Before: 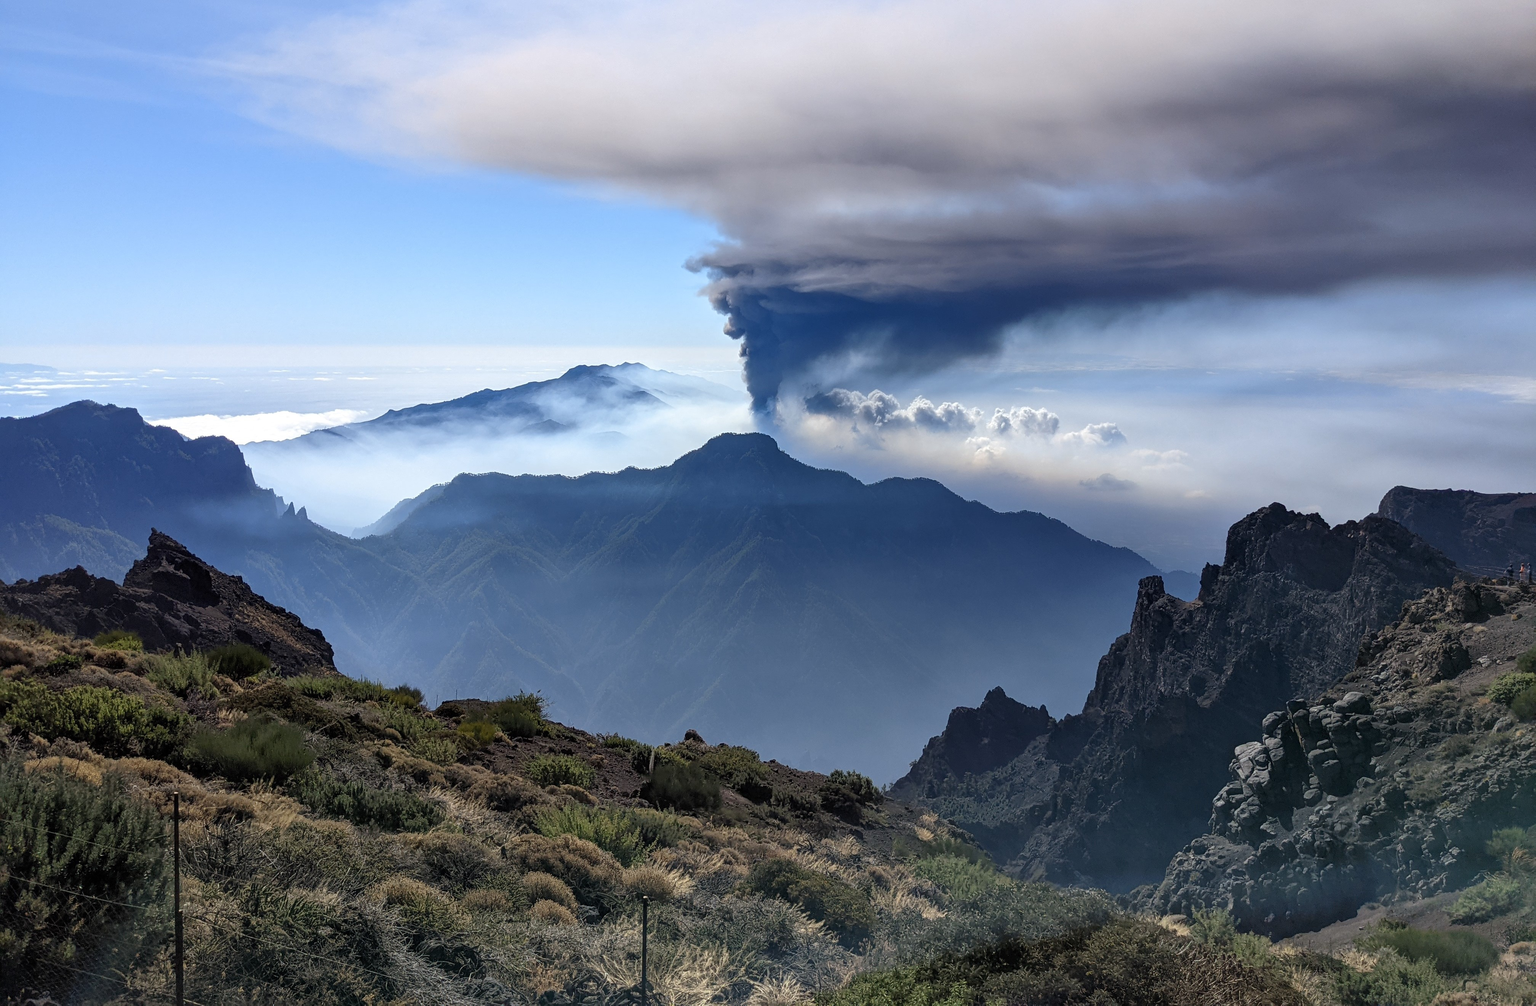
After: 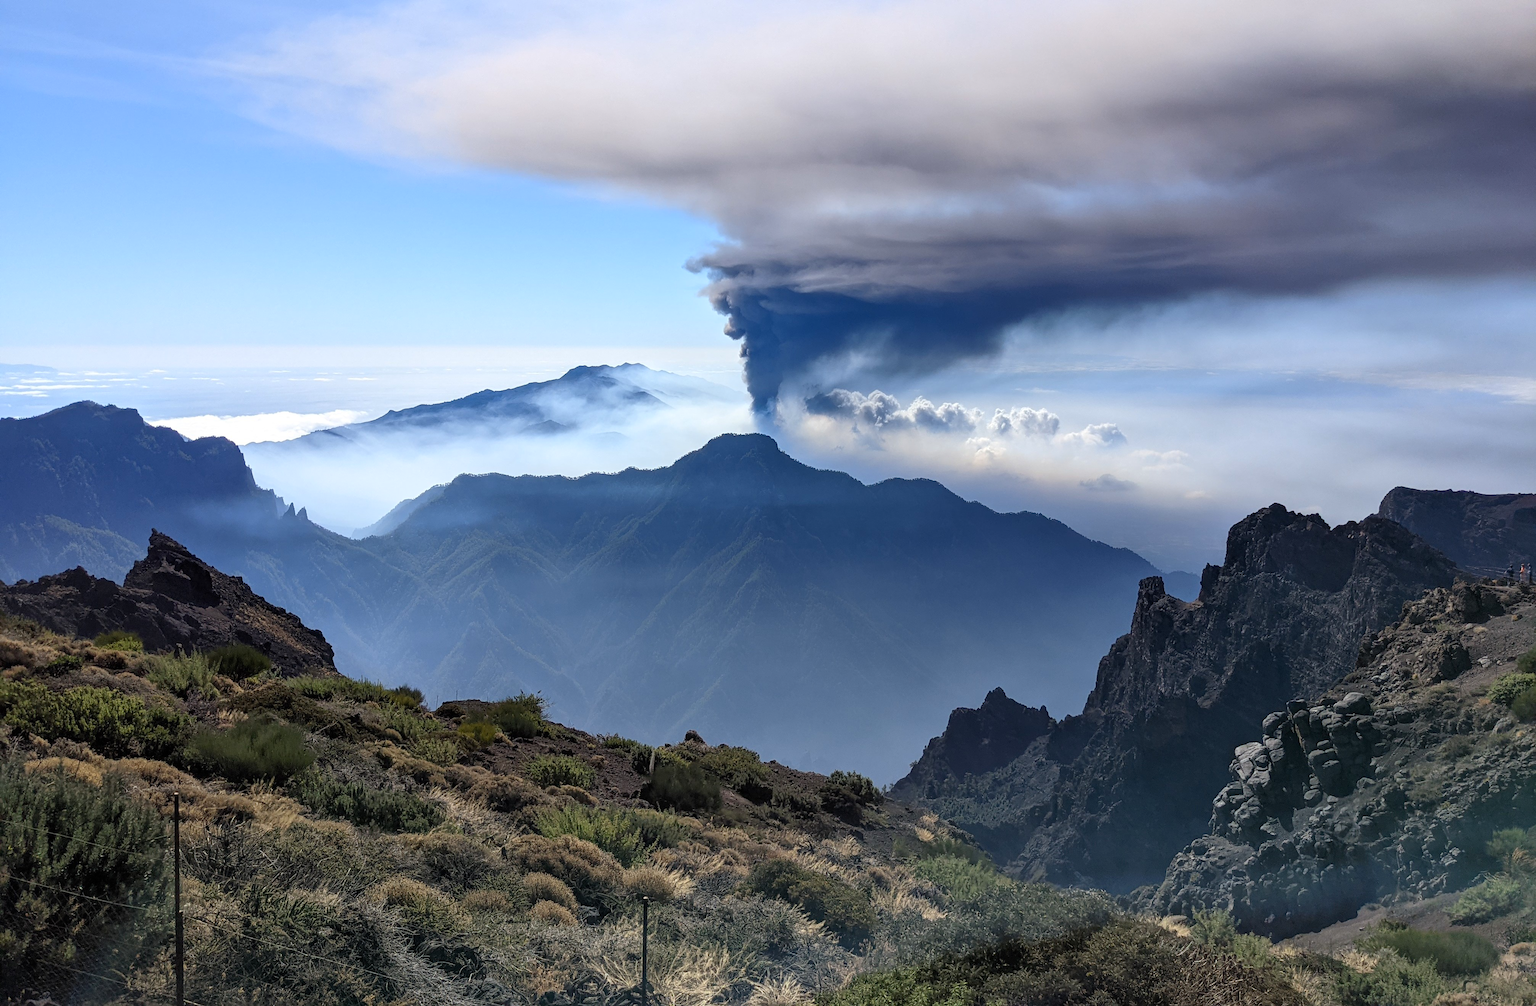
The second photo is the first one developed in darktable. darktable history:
contrast brightness saturation: contrast 0.097, brightness 0.037, saturation 0.088
